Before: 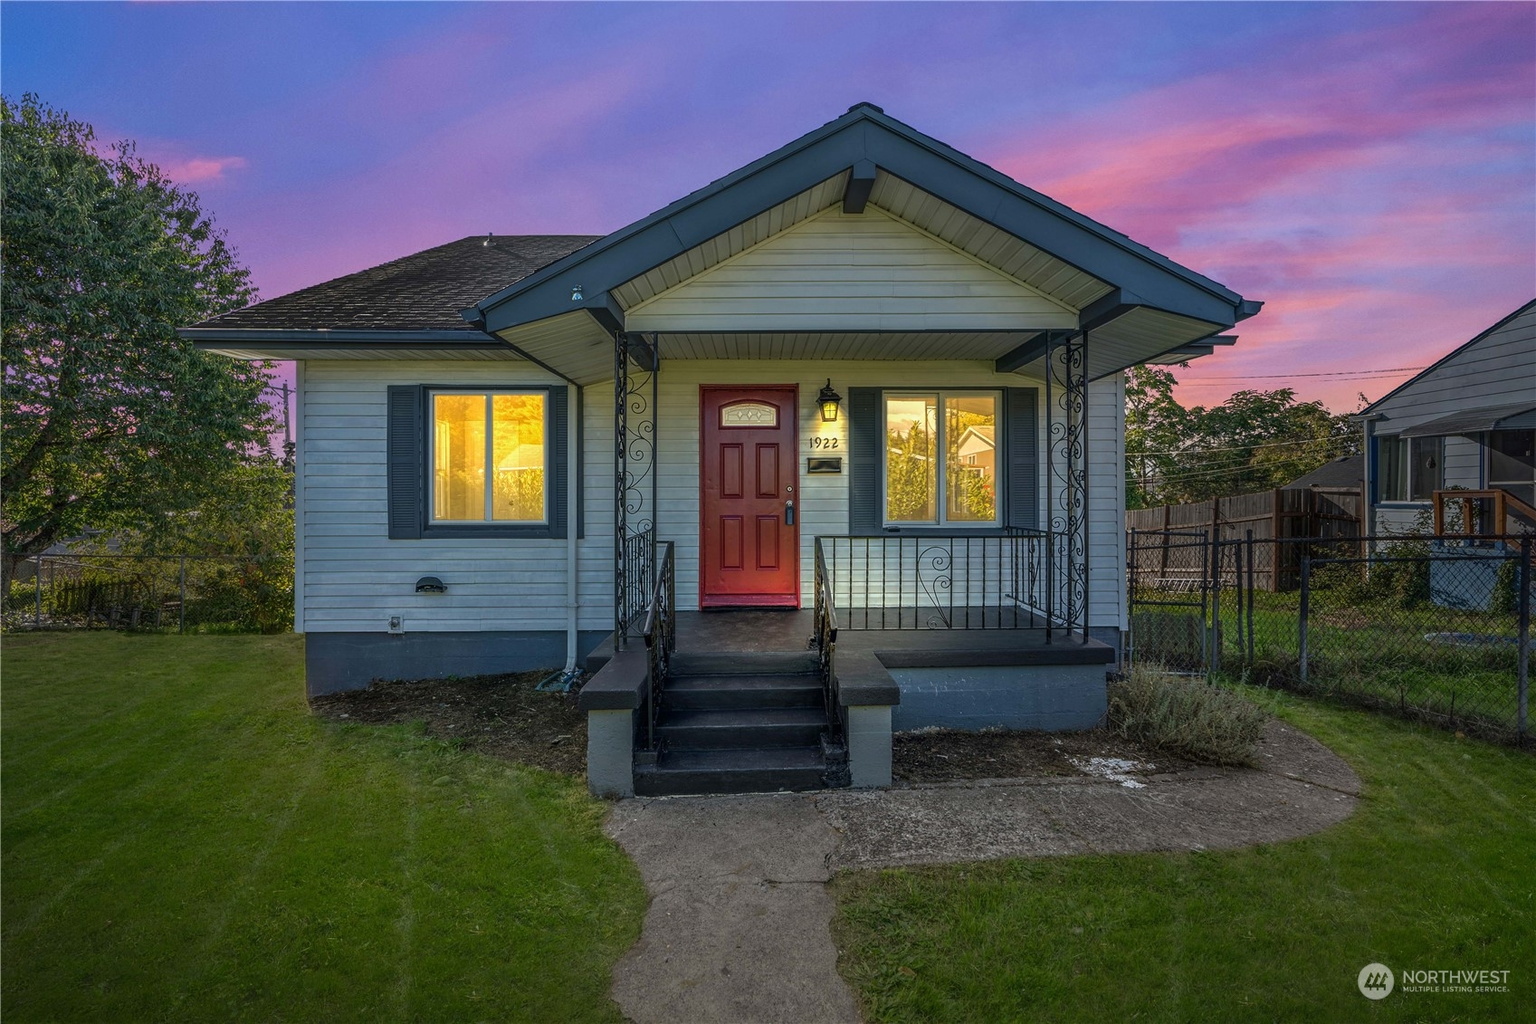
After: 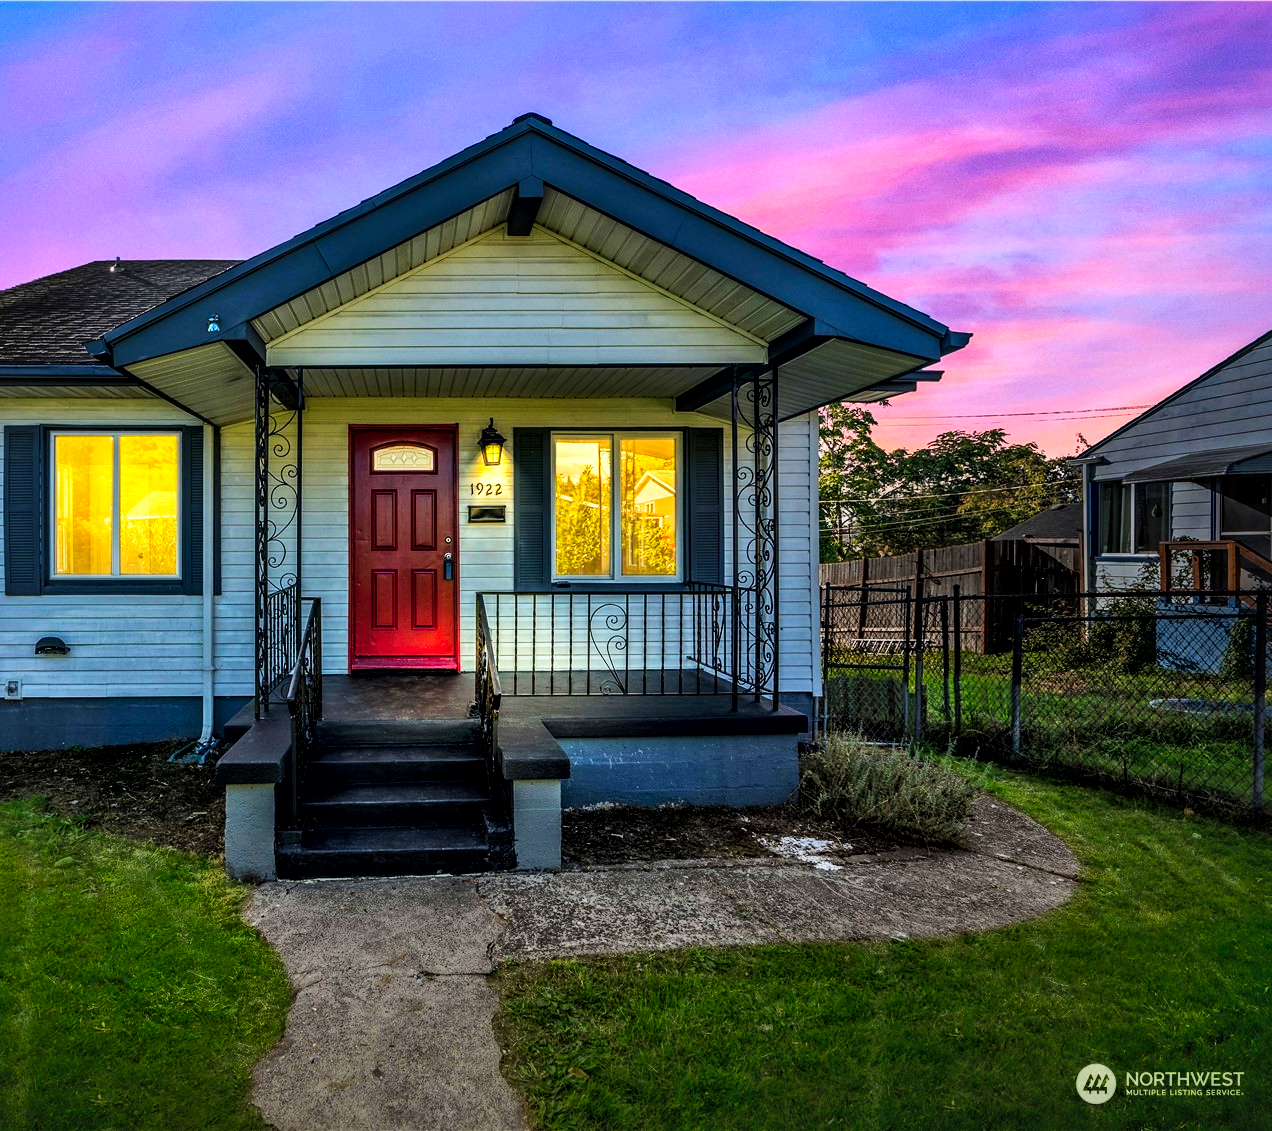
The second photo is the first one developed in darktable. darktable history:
local contrast: mode bilateral grid, contrast 25, coarseness 59, detail 152%, midtone range 0.2
crop and rotate: left 25.003%
contrast brightness saturation: contrast 0.136, brightness 0.219
base curve: curves: ch0 [(0, 0) (0.007, 0.004) (0.027, 0.03) (0.046, 0.07) (0.207, 0.54) (0.442, 0.872) (0.673, 0.972) (1, 1)], preserve colors none
exposure: black level correction 0.001, exposure 1.823 EV, compensate exposure bias true, compensate highlight preservation false
color correction: highlights b* -0.01, saturation 1.33
